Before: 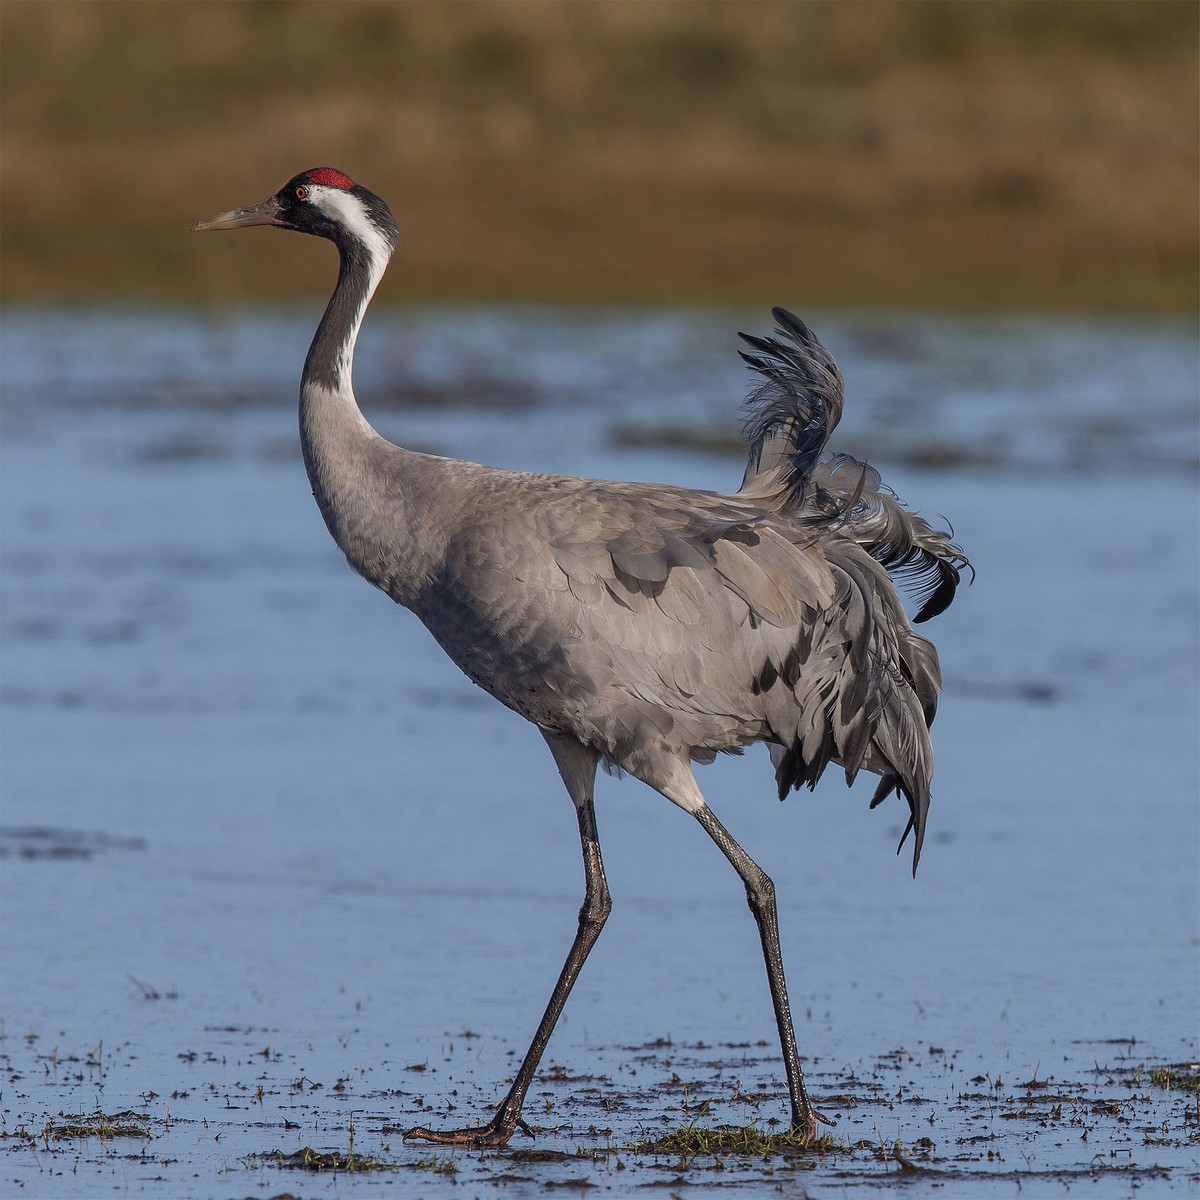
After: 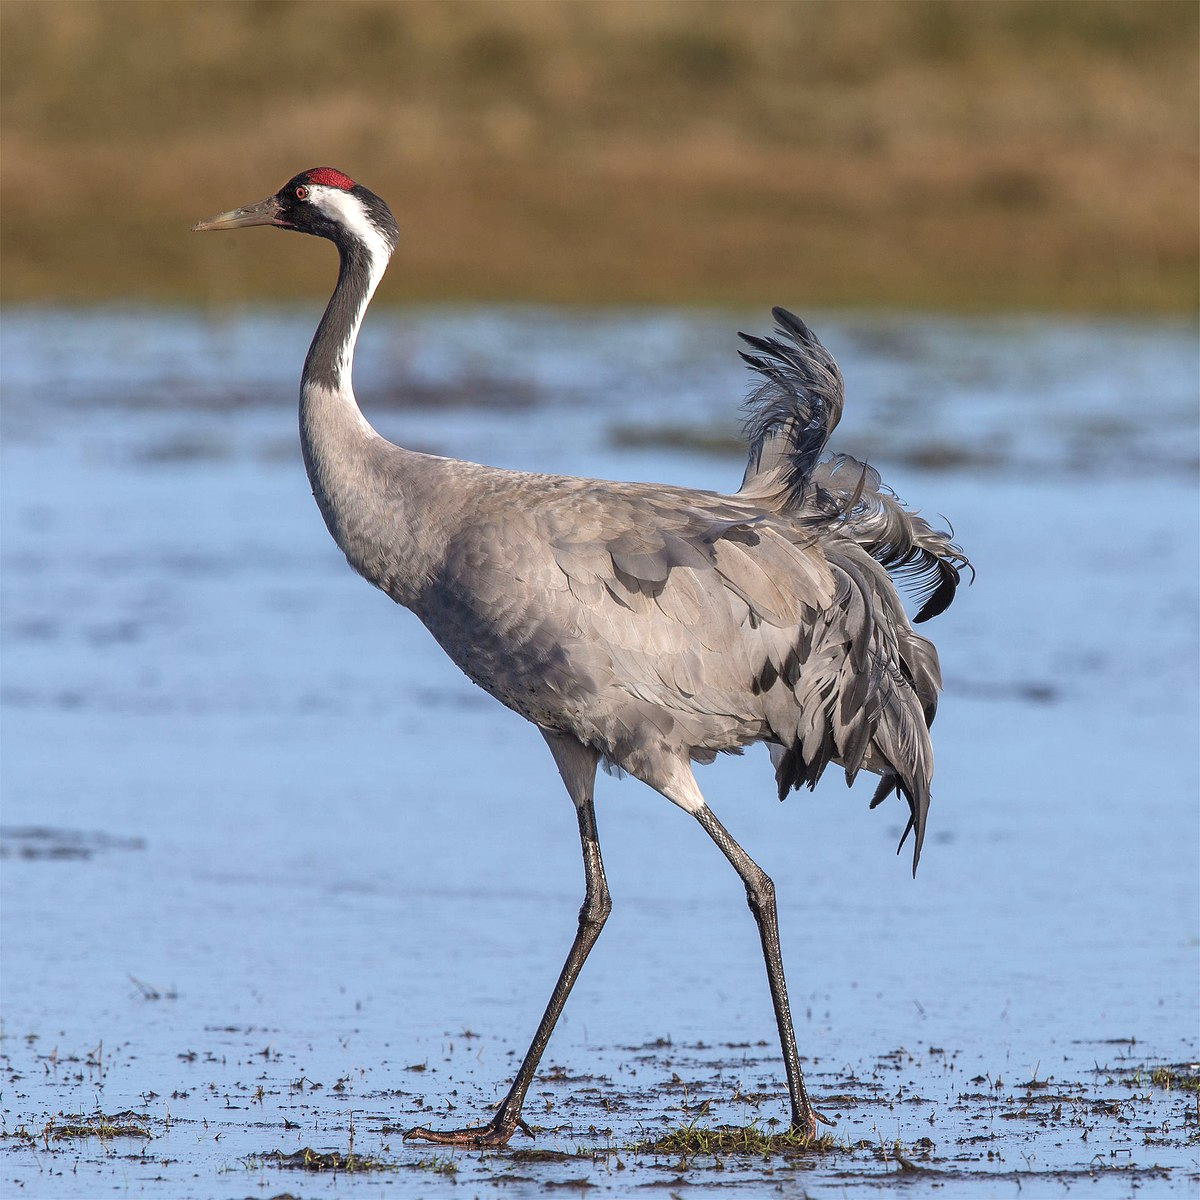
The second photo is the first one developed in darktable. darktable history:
exposure: exposure 0.777 EV, compensate highlight preservation false
